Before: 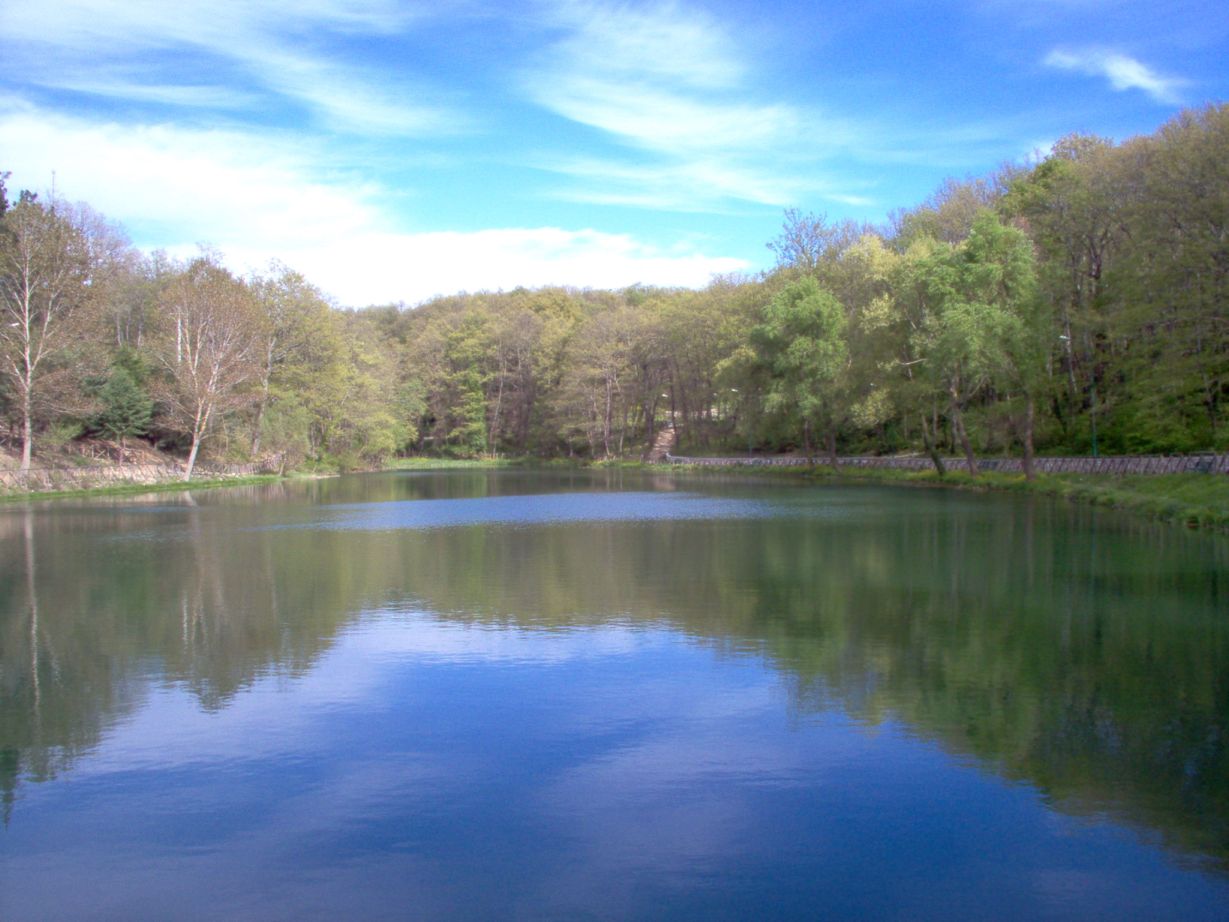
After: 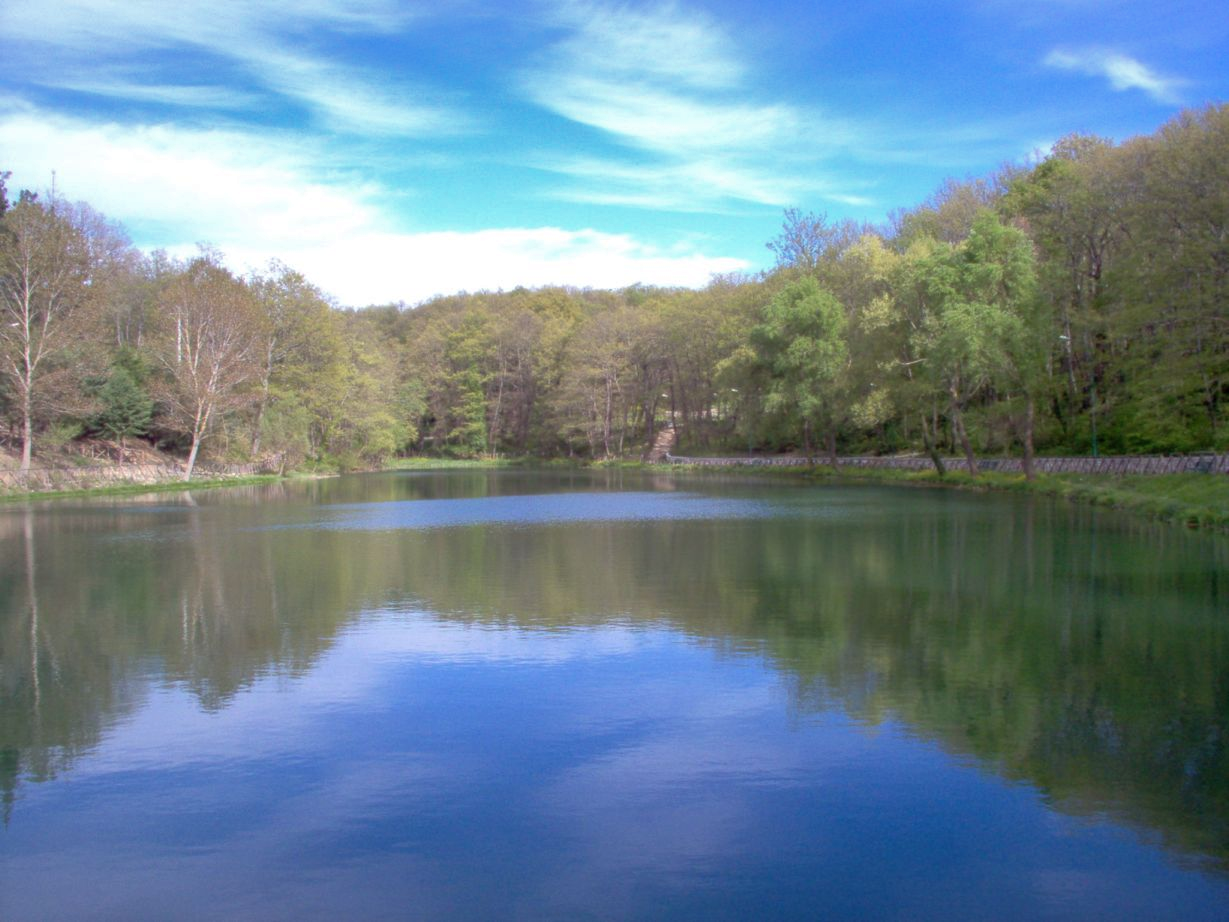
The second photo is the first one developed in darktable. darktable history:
shadows and highlights: shadows 30.12
